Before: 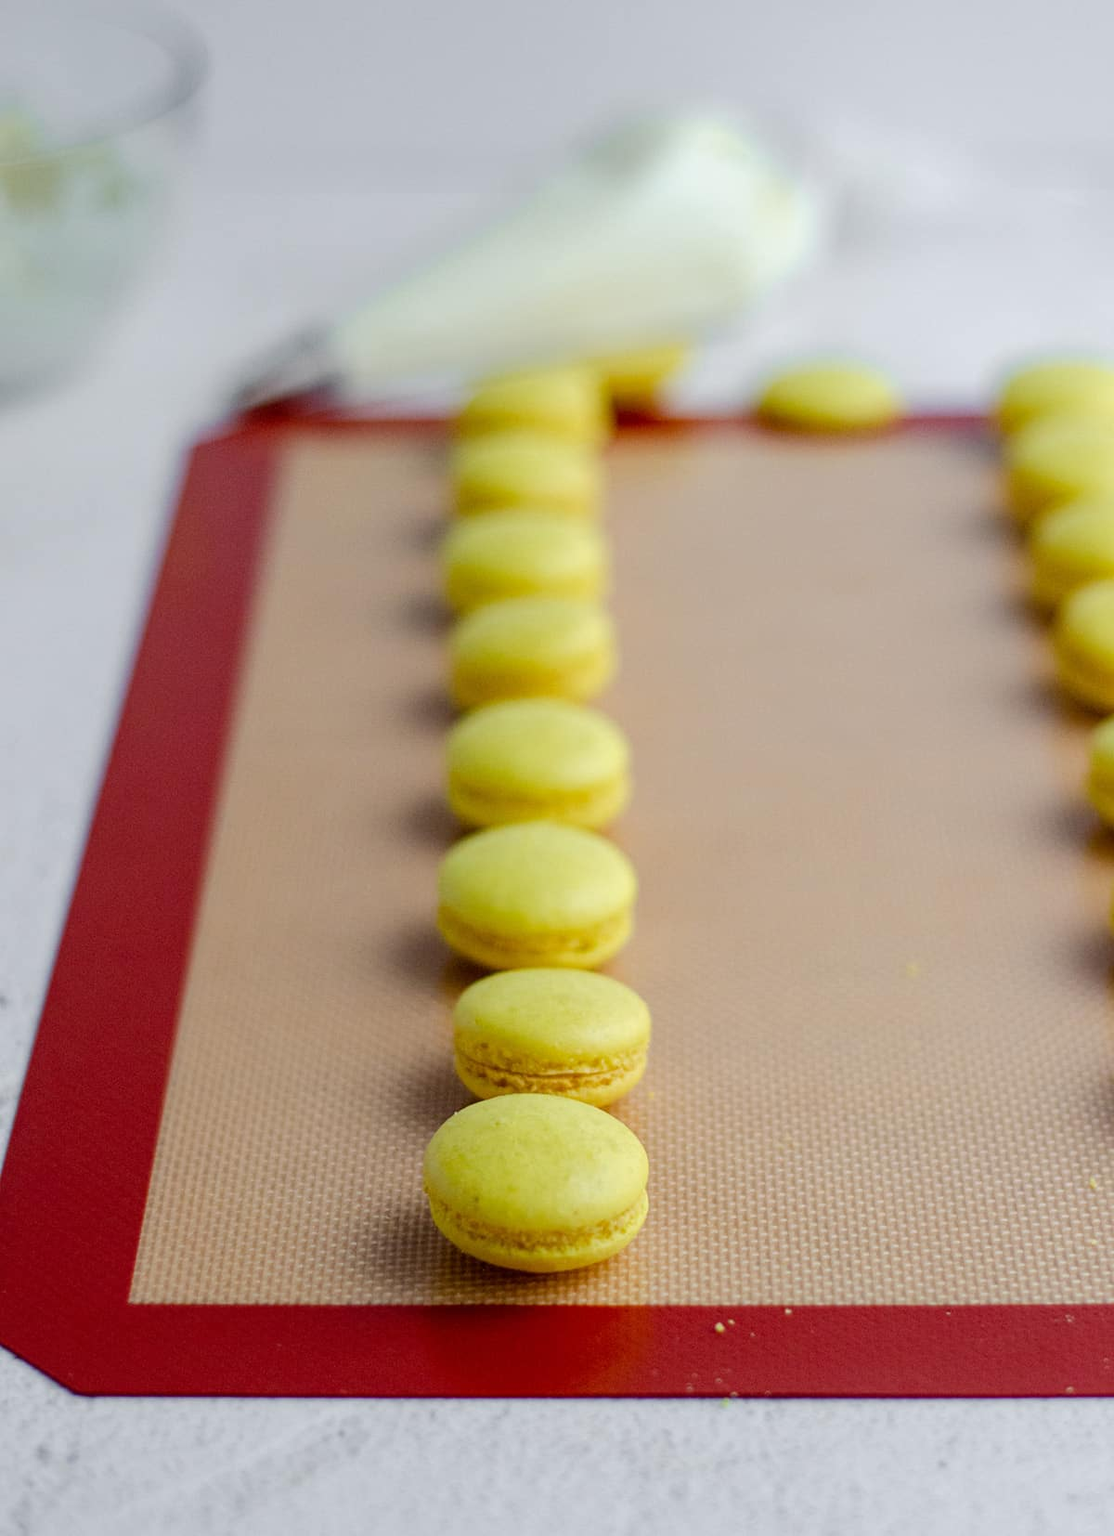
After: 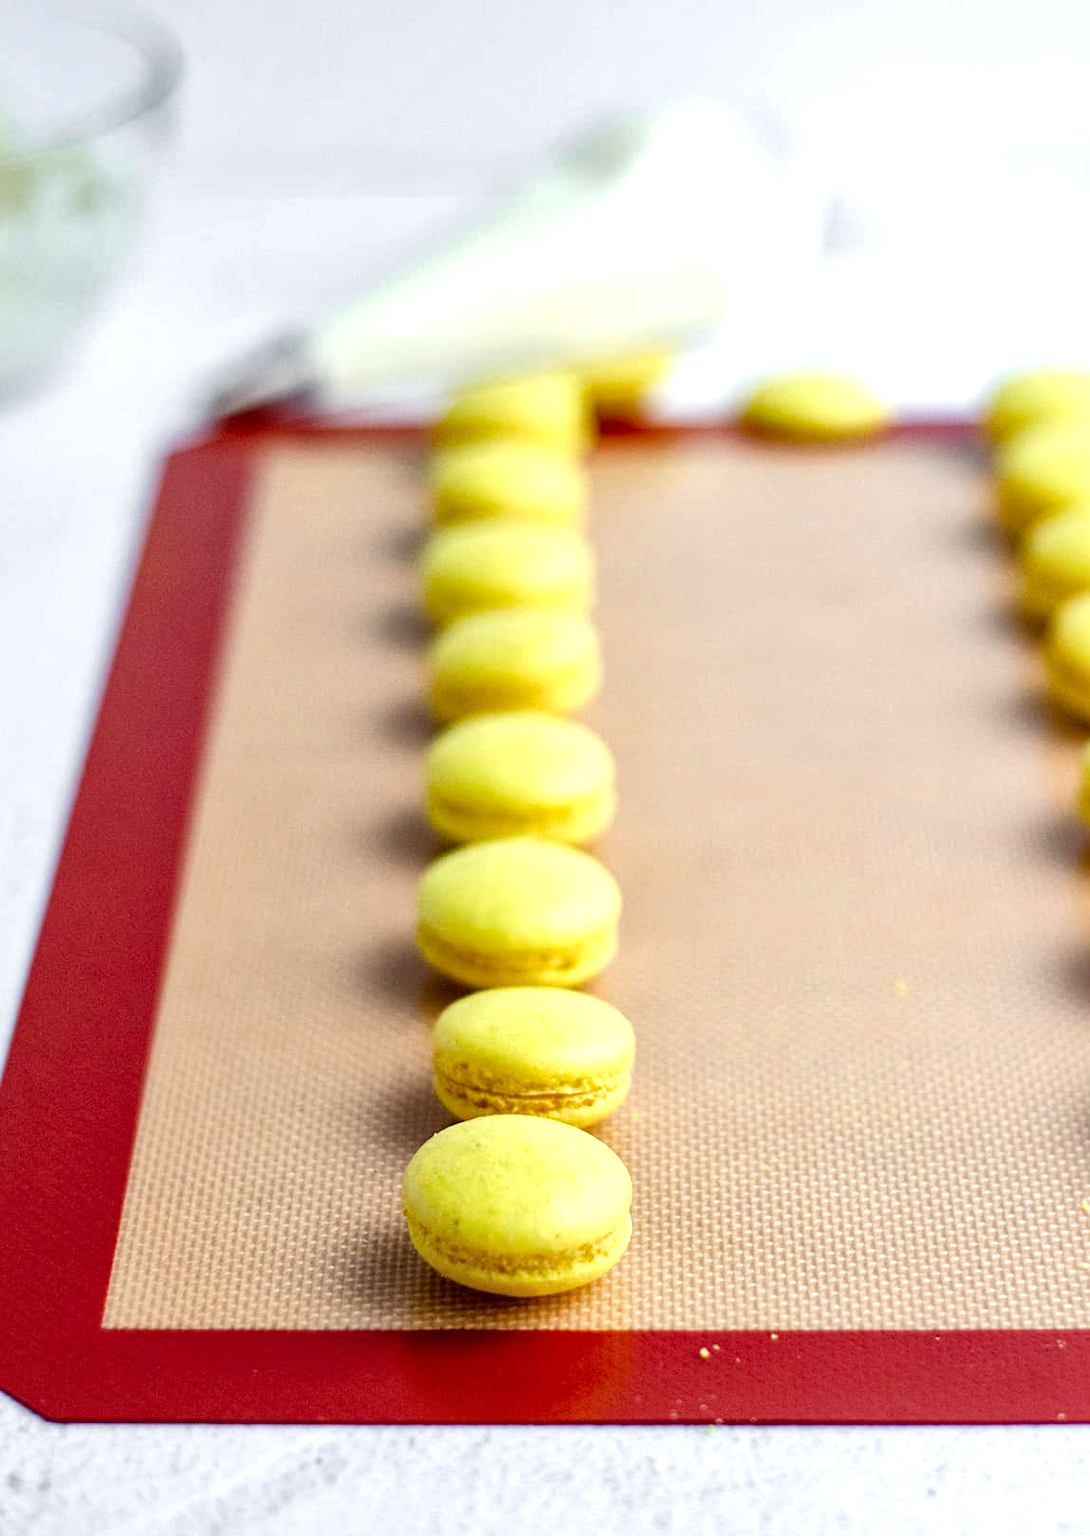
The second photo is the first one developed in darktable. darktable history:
local contrast: mode bilateral grid, contrast 20, coarseness 50, detail 158%, midtone range 0.2
exposure: black level correction 0, exposure 0.694 EV, compensate highlight preservation false
crop and rotate: left 2.625%, right 1.295%, bottom 1.838%
